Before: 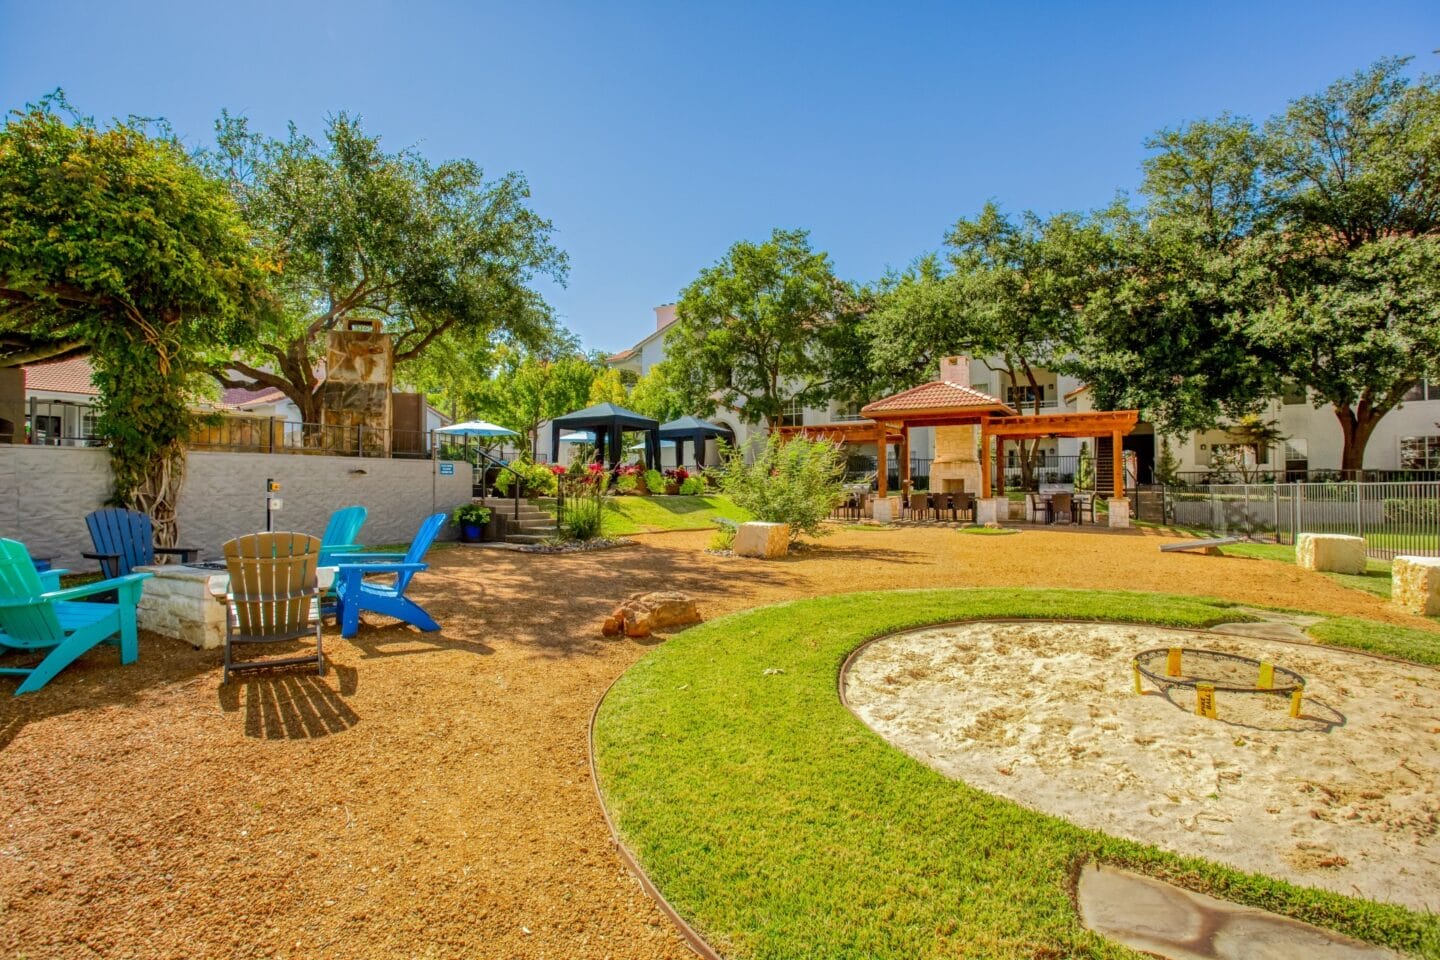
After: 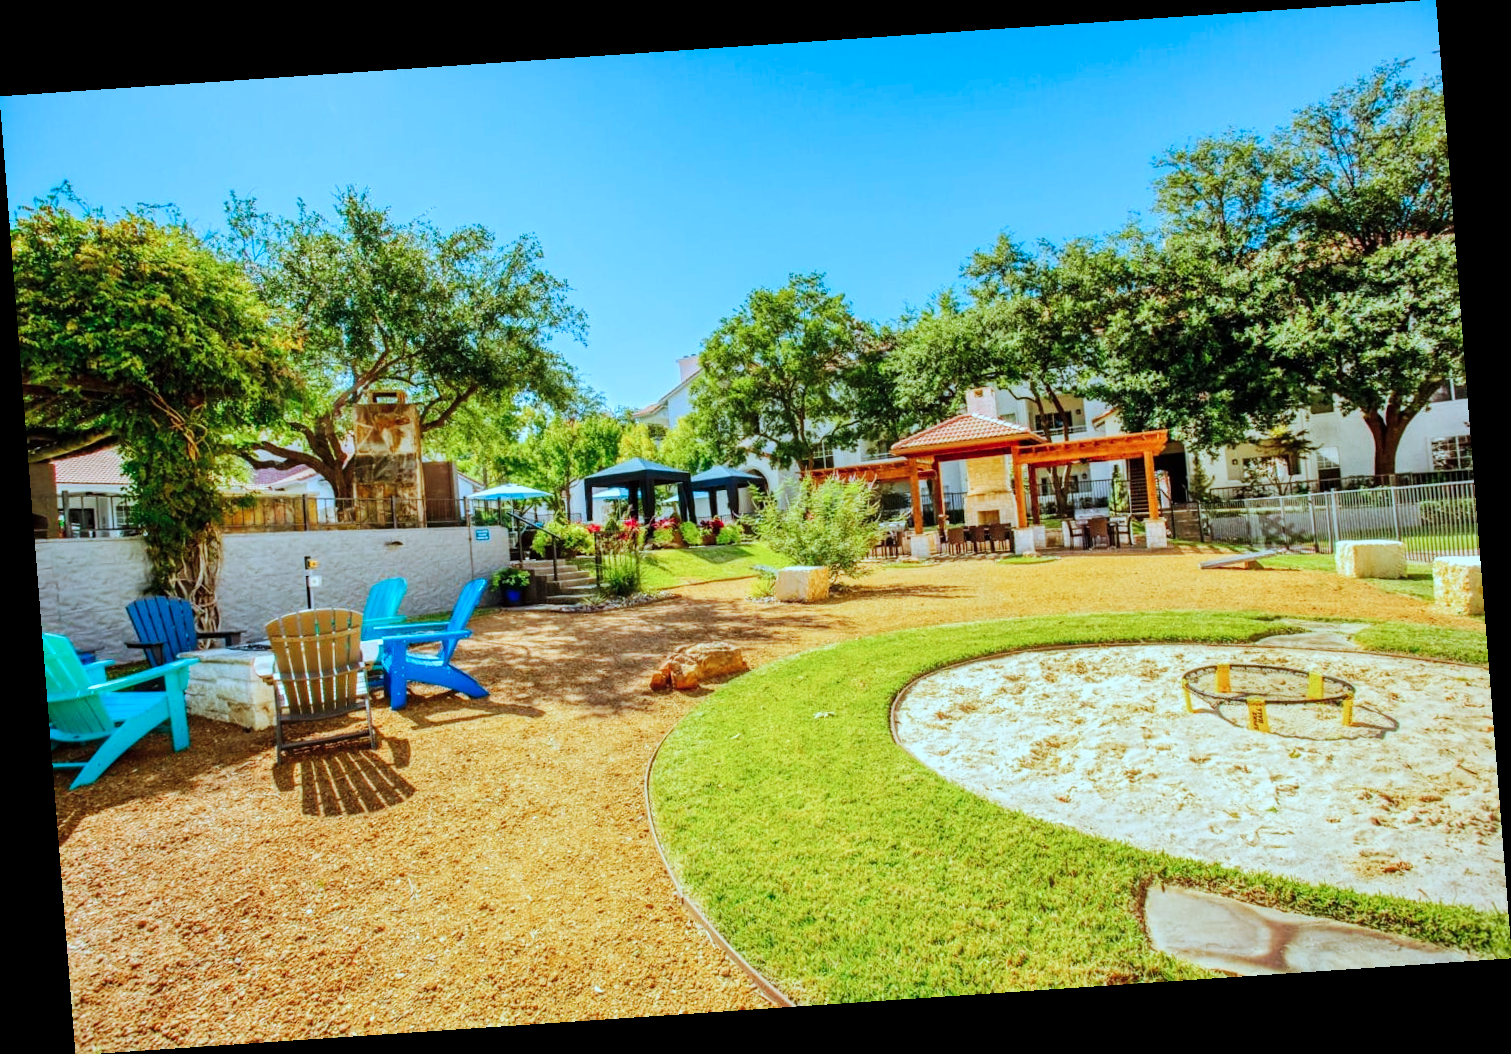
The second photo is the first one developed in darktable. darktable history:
base curve: curves: ch0 [(0, 0) (0.032, 0.025) (0.121, 0.166) (0.206, 0.329) (0.605, 0.79) (1, 1)], preserve colors none
rotate and perspective: rotation -4.2°, shear 0.006, automatic cropping off
color correction: highlights a* -9.73, highlights b* -21.22
